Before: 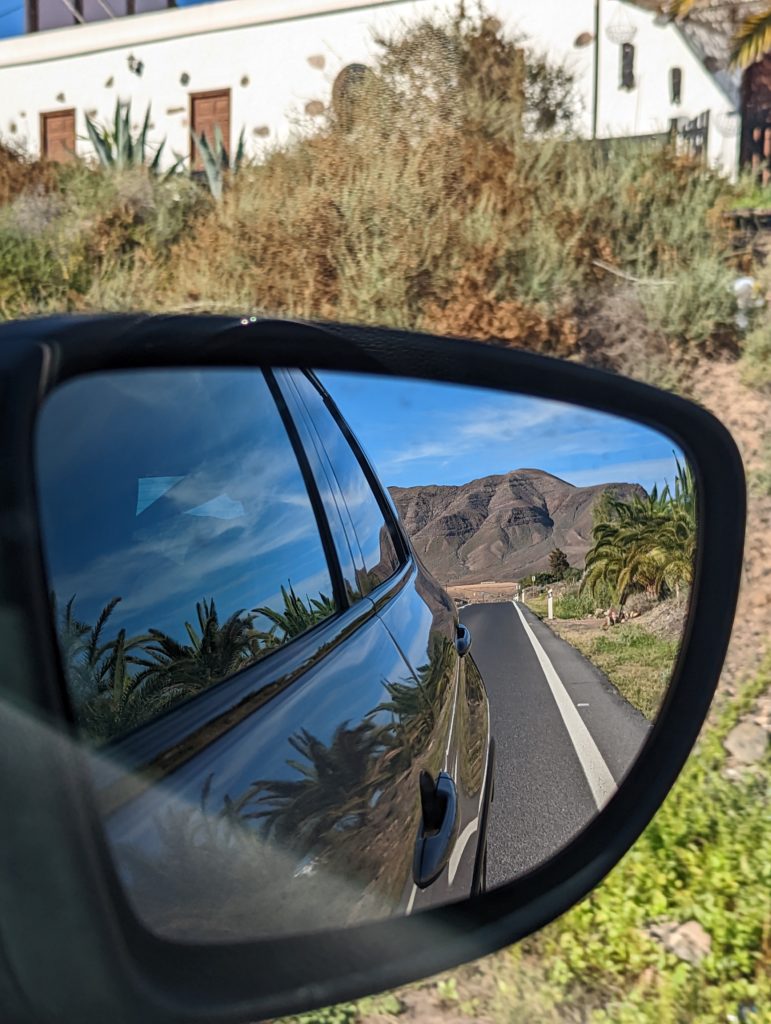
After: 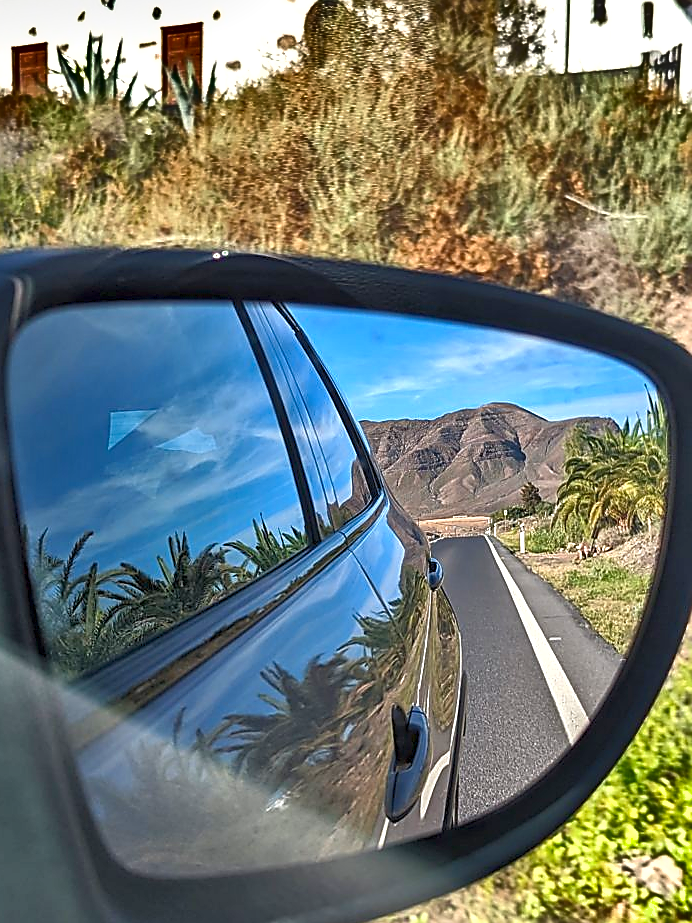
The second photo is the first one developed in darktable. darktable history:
shadows and highlights: shadows 80.03, white point adjustment -9.21, highlights -61.35, shadows color adjustment 97.68%, soften with gaussian
exposure: black level correction 0, exposure 1.001 EV, compensate highlight preservation false
crop: left 3.723%, top 6.499%, right 6.441%, bottom 3.333%
sharpen: radius 1.349, amount 1.233, threshold 0.796
levels: mode automatic, white 99.94%, levels [0.026, 0.507, 0.987]
tone equalizer: -8 EV 0.971 EV, -7 EV 1.02 EV, -6 EV 0.974 EV, -5 EV 1.01 EV, -4 EV 1 EV, -3 EV 0.728 EV, -2 EV 0.506 EV, -1 EV 0.235 EV
